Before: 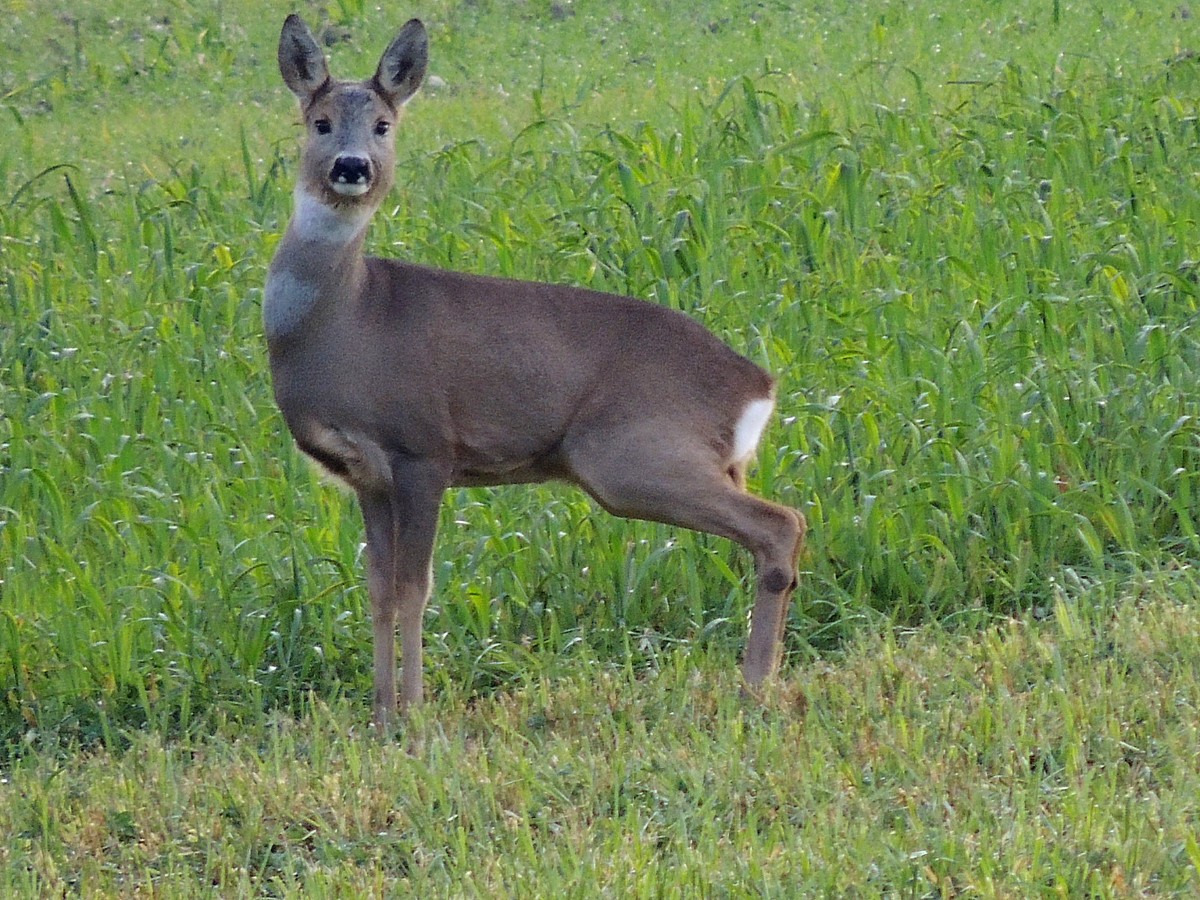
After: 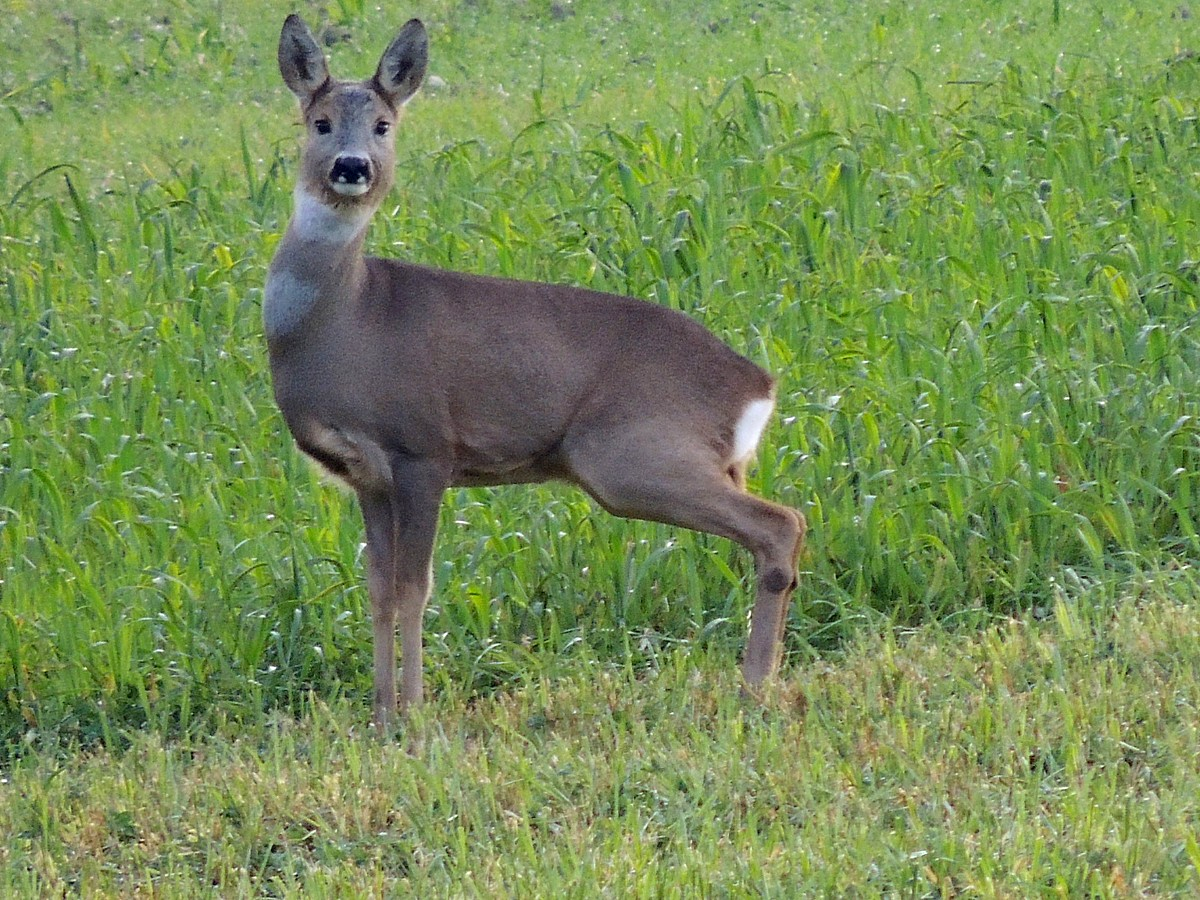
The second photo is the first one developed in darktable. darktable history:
exposure: black level correction 0.002, exposure 0.147 EV, compensate highlight preservation false
